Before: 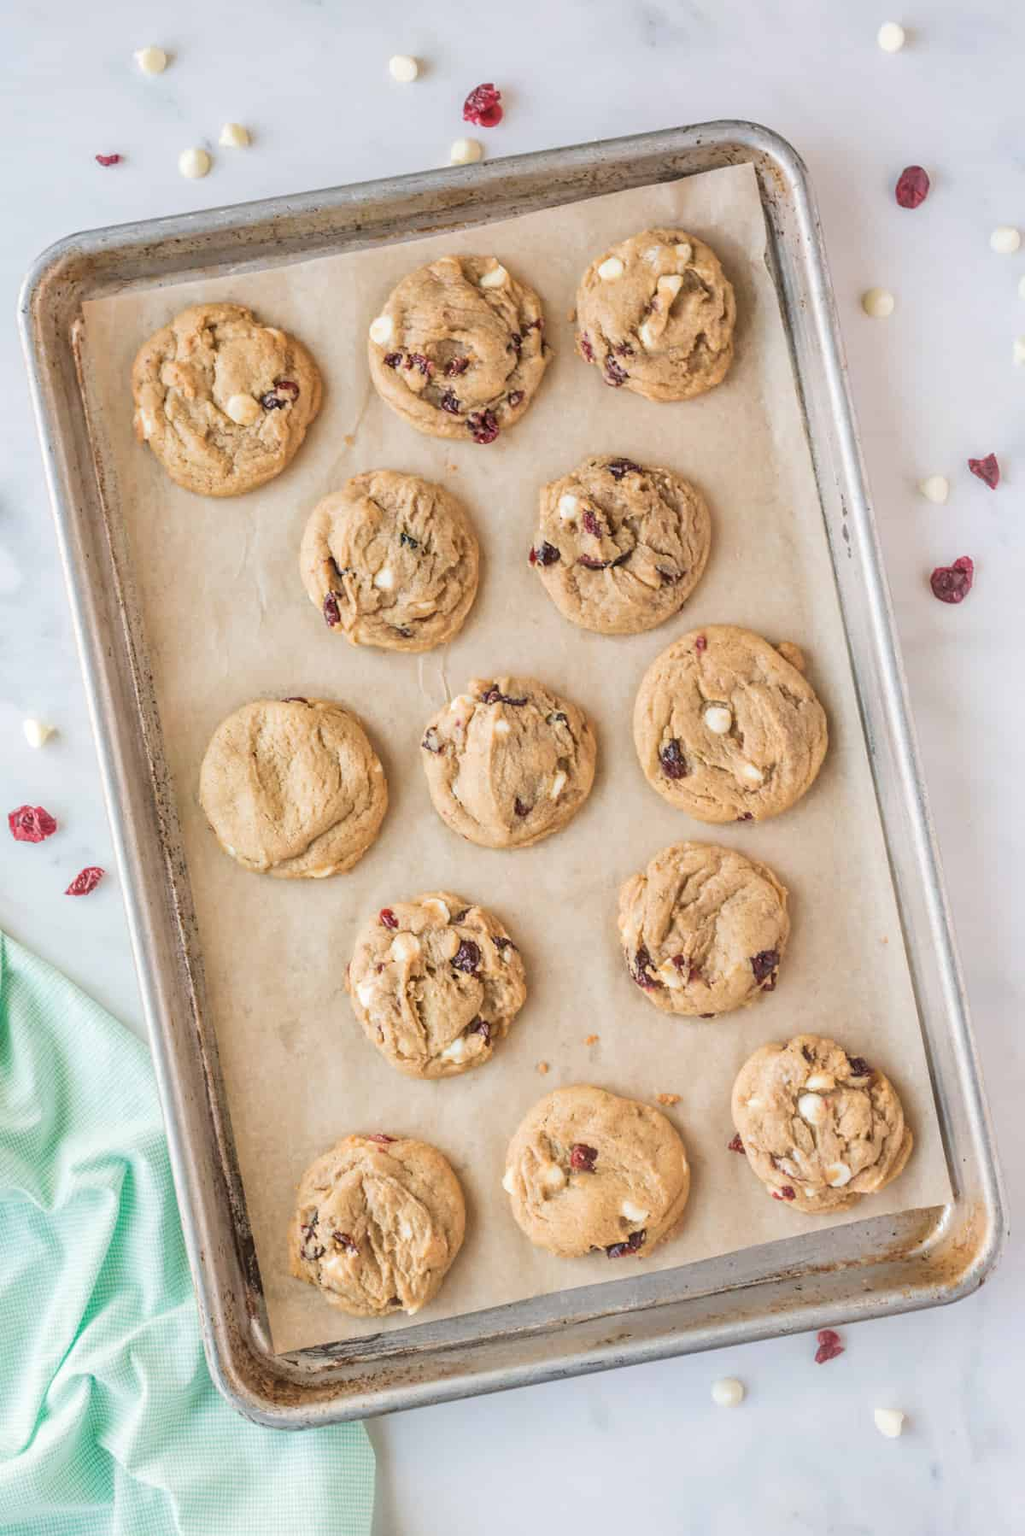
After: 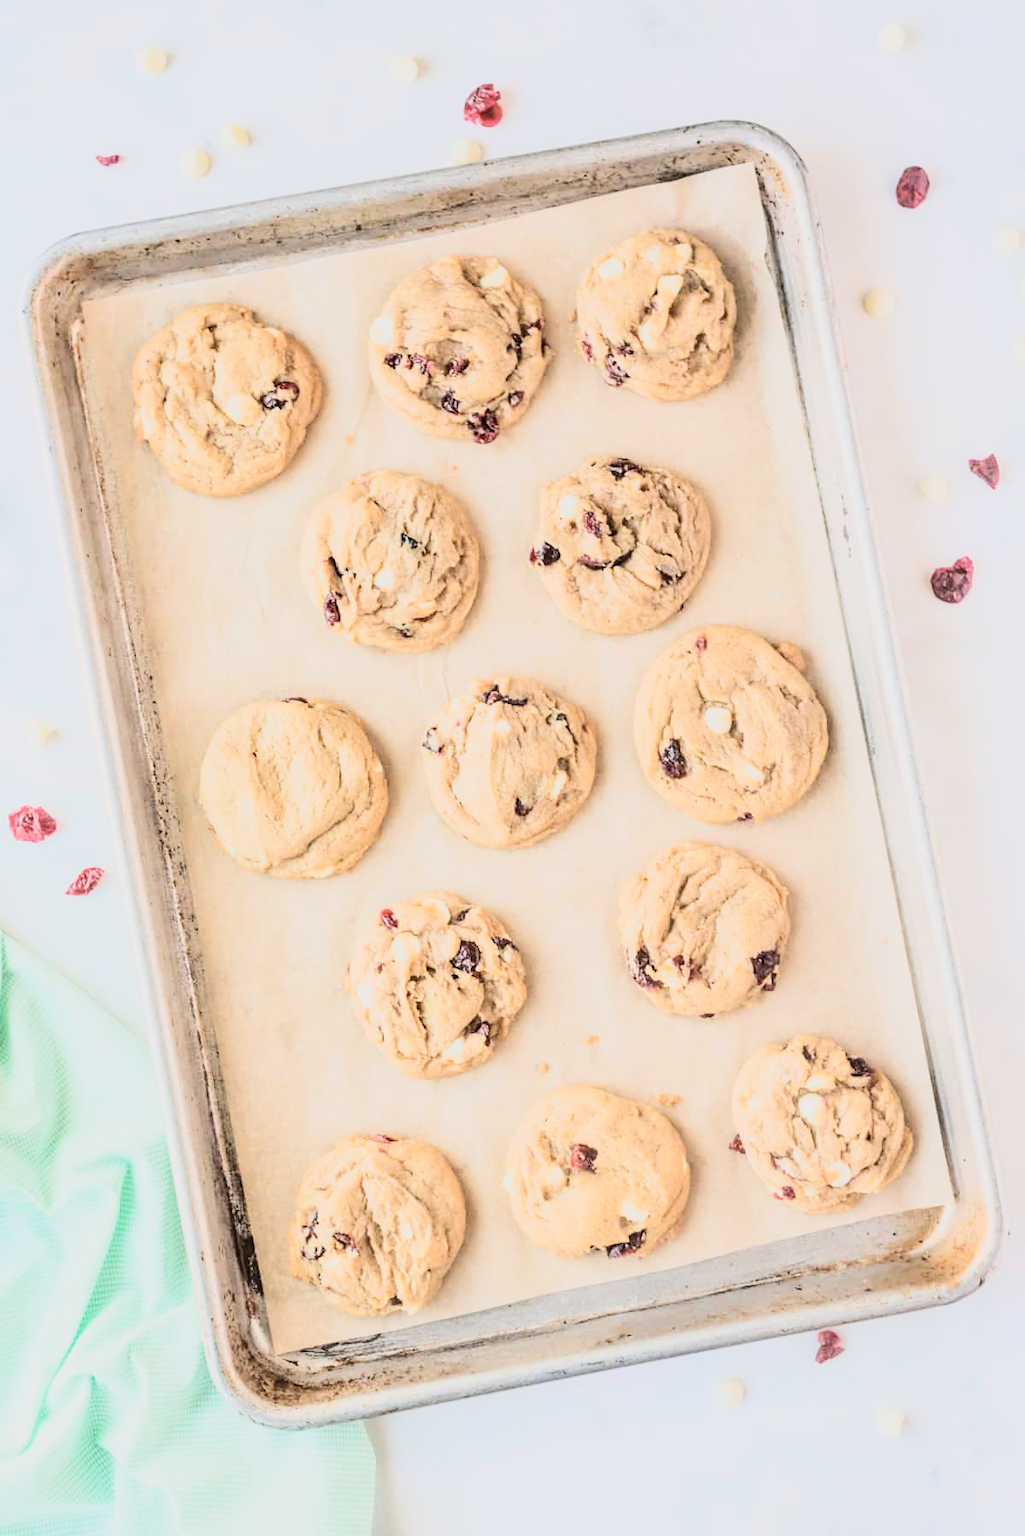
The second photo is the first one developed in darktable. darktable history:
filmic rgb: black relative exposure -7.65 EV, white relative exposure 4.56 EV, hardness 3.61, iterations of high-quality reconstruction 0
tone curve: curves: ch0 [(0, 0.026) (0.146, 0.158) (0.272, 0.34) (0.434, 0.625) (0.676, 0.871) (0.994, 0.955)], color space Lab, independent channels, preserve colors none
